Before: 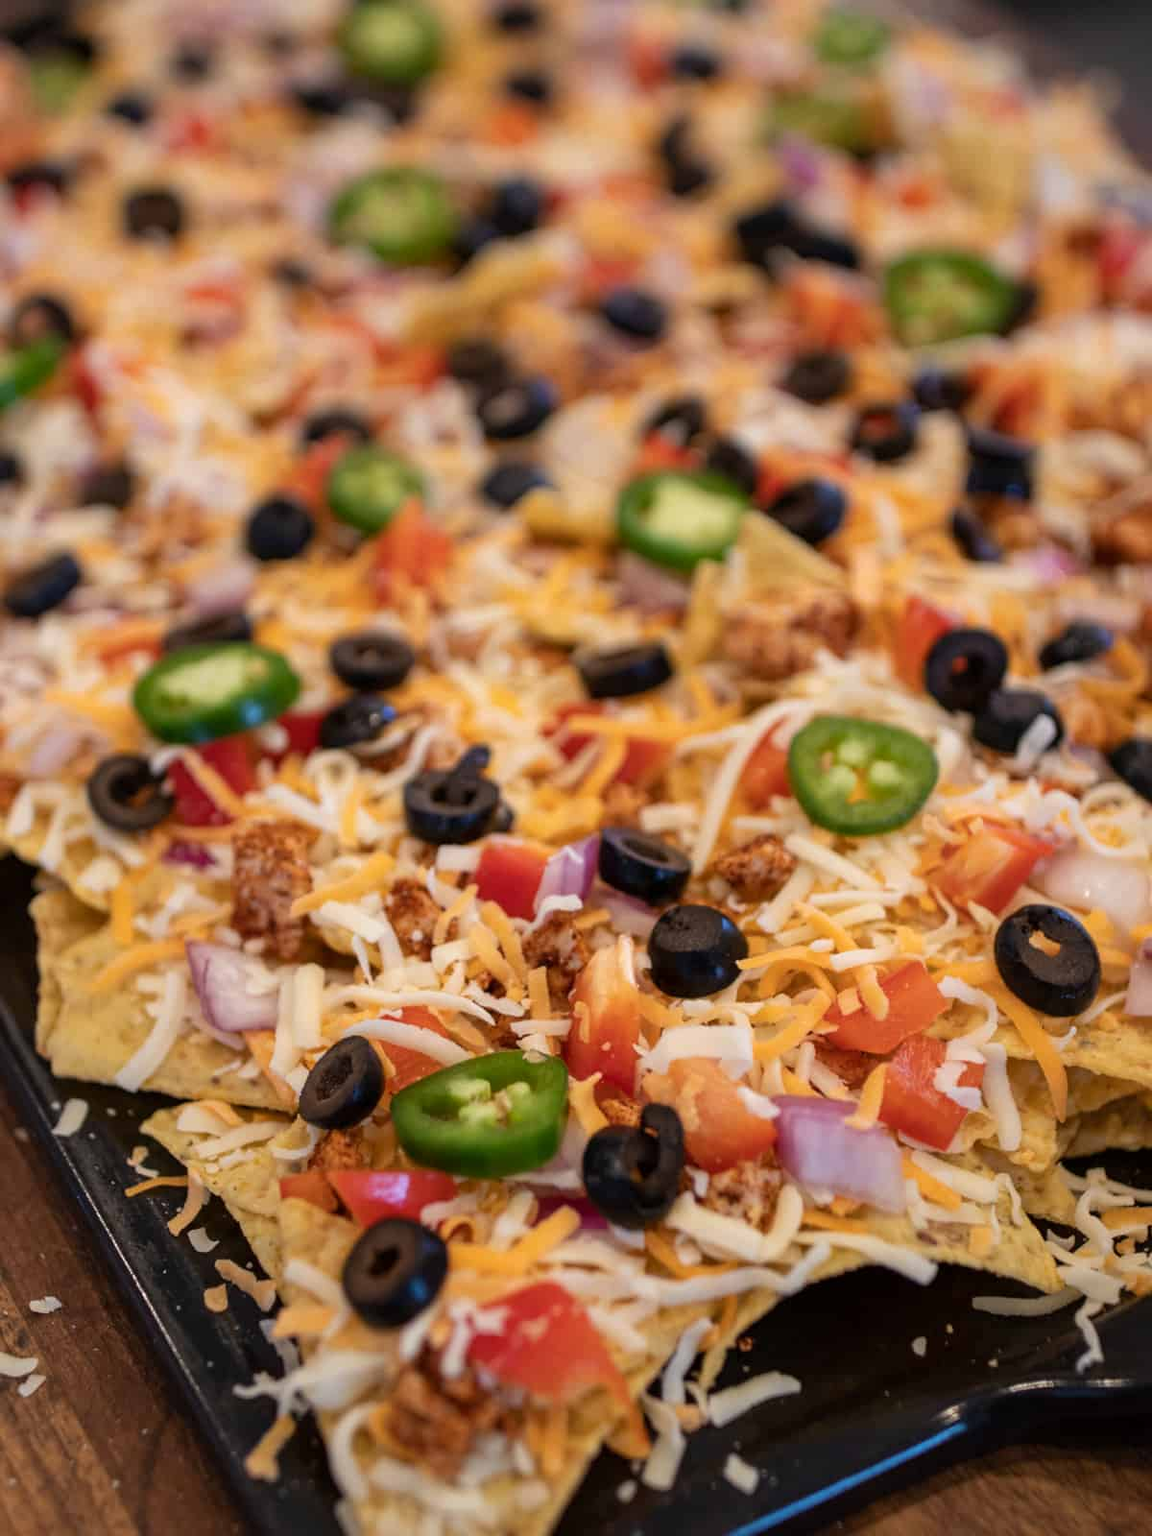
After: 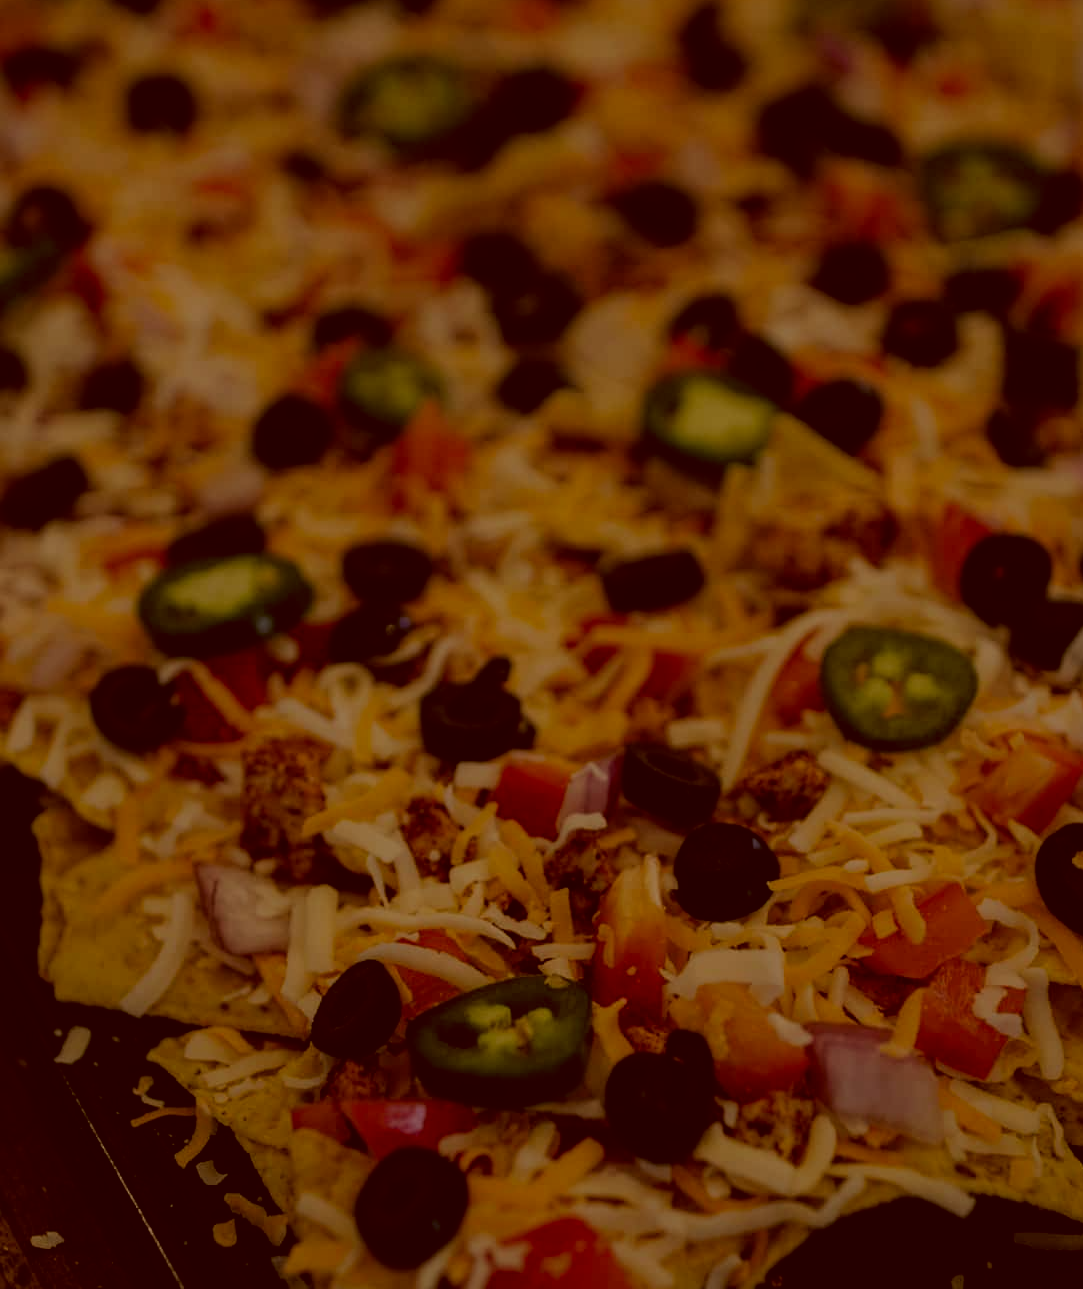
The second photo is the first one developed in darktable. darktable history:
color correction: highlights a* 1.12, highlights b* 24.26, shadows a* 15.58, shadows b* 24.26
exposure: exposure -2.002 EV, compensate highlight preservation false
crop: top 7.49%, right 9.717%, bottom 11.943%
filmic rgb: black relative exposure -11.88 EV, white relative exposure 5.43 EV, threshold 3 EV, hardness 4.49, latitude 50%, contrast 1.14, color science v5 (2021), contrast in shadows safe, contrast in highlights safe, enable highlight reconstruction true
